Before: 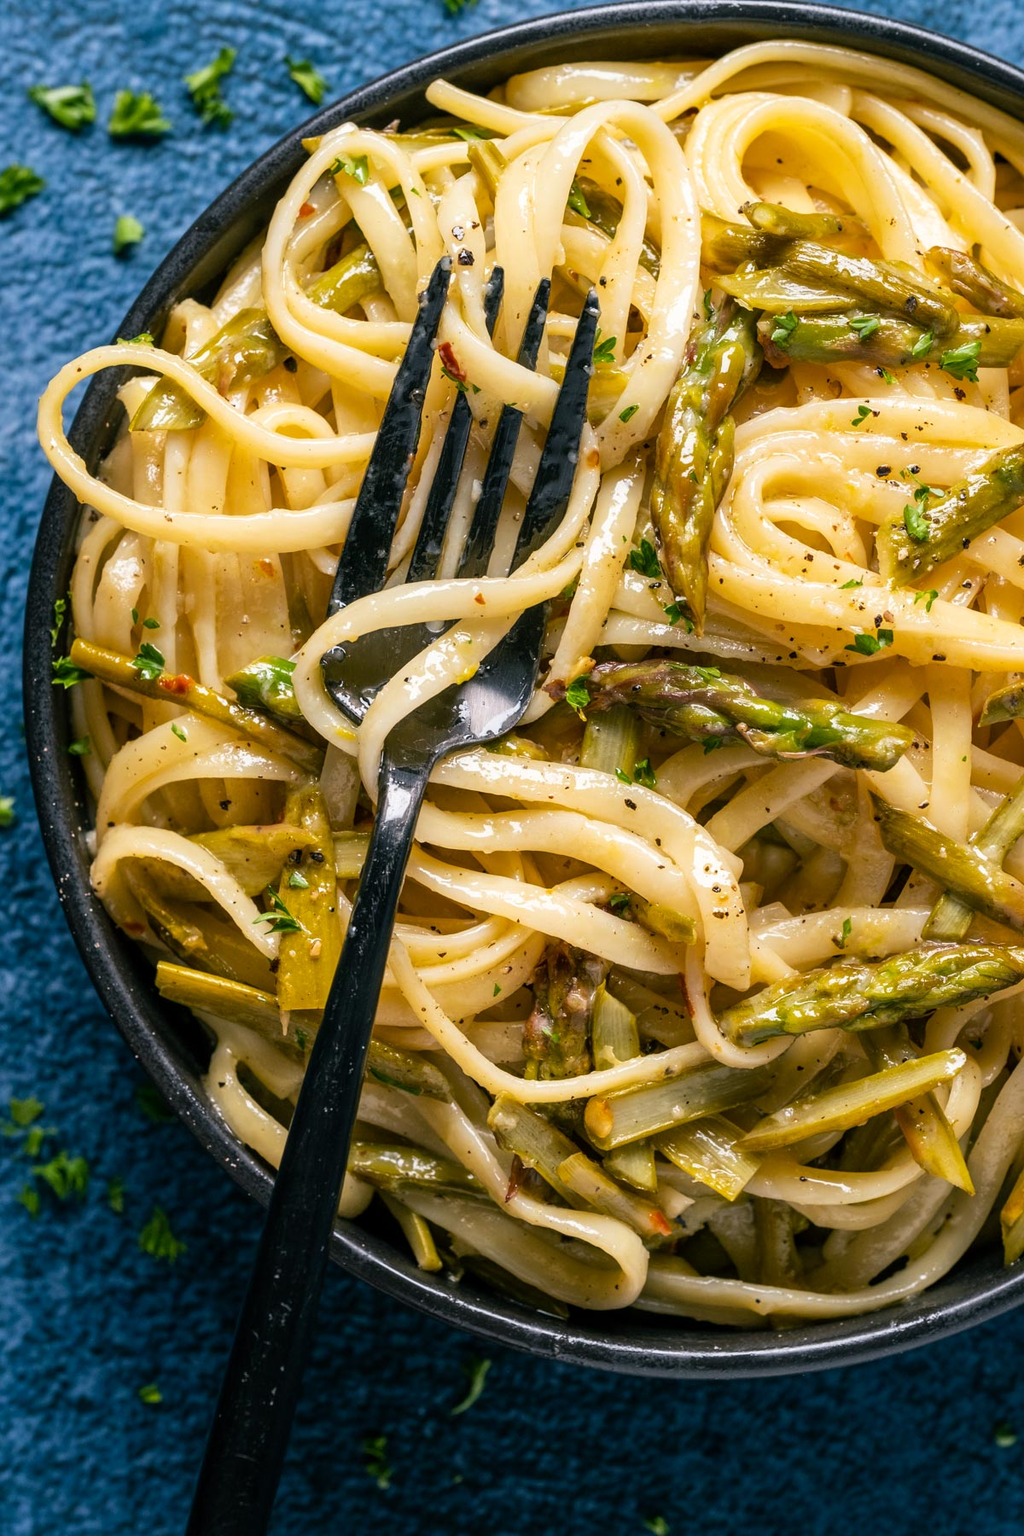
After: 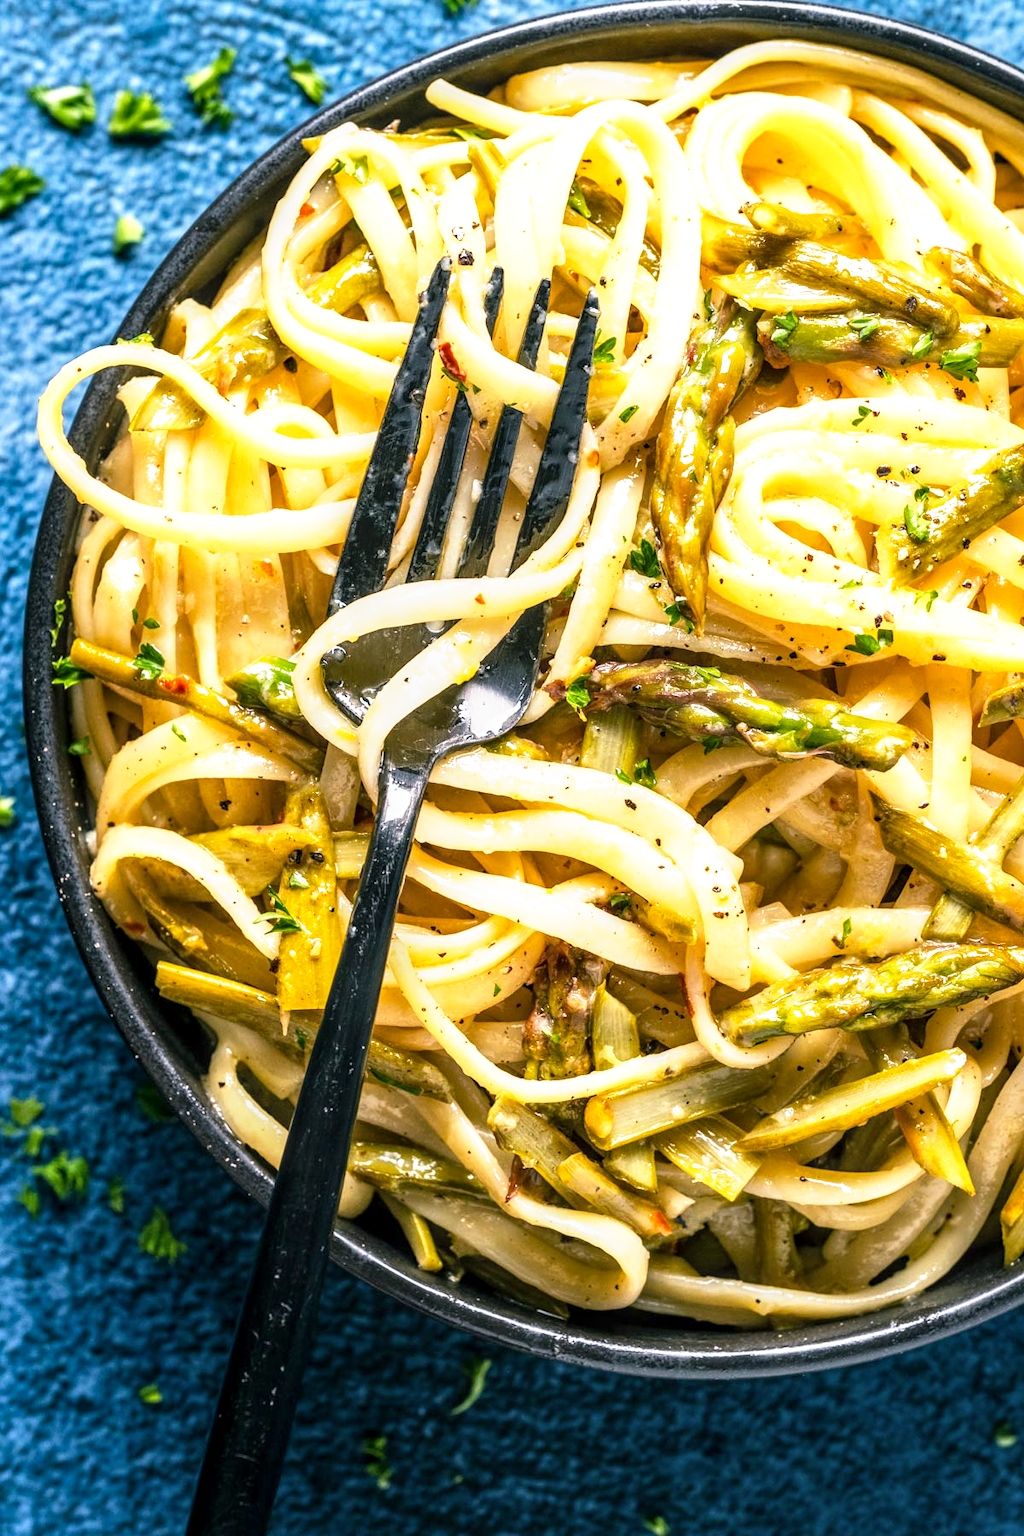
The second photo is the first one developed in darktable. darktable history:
base curve: curves: ch0 [(0, 0) (0.495, 0.917) (1, 1)], preserve colors none
local contrast: on, module defaults
